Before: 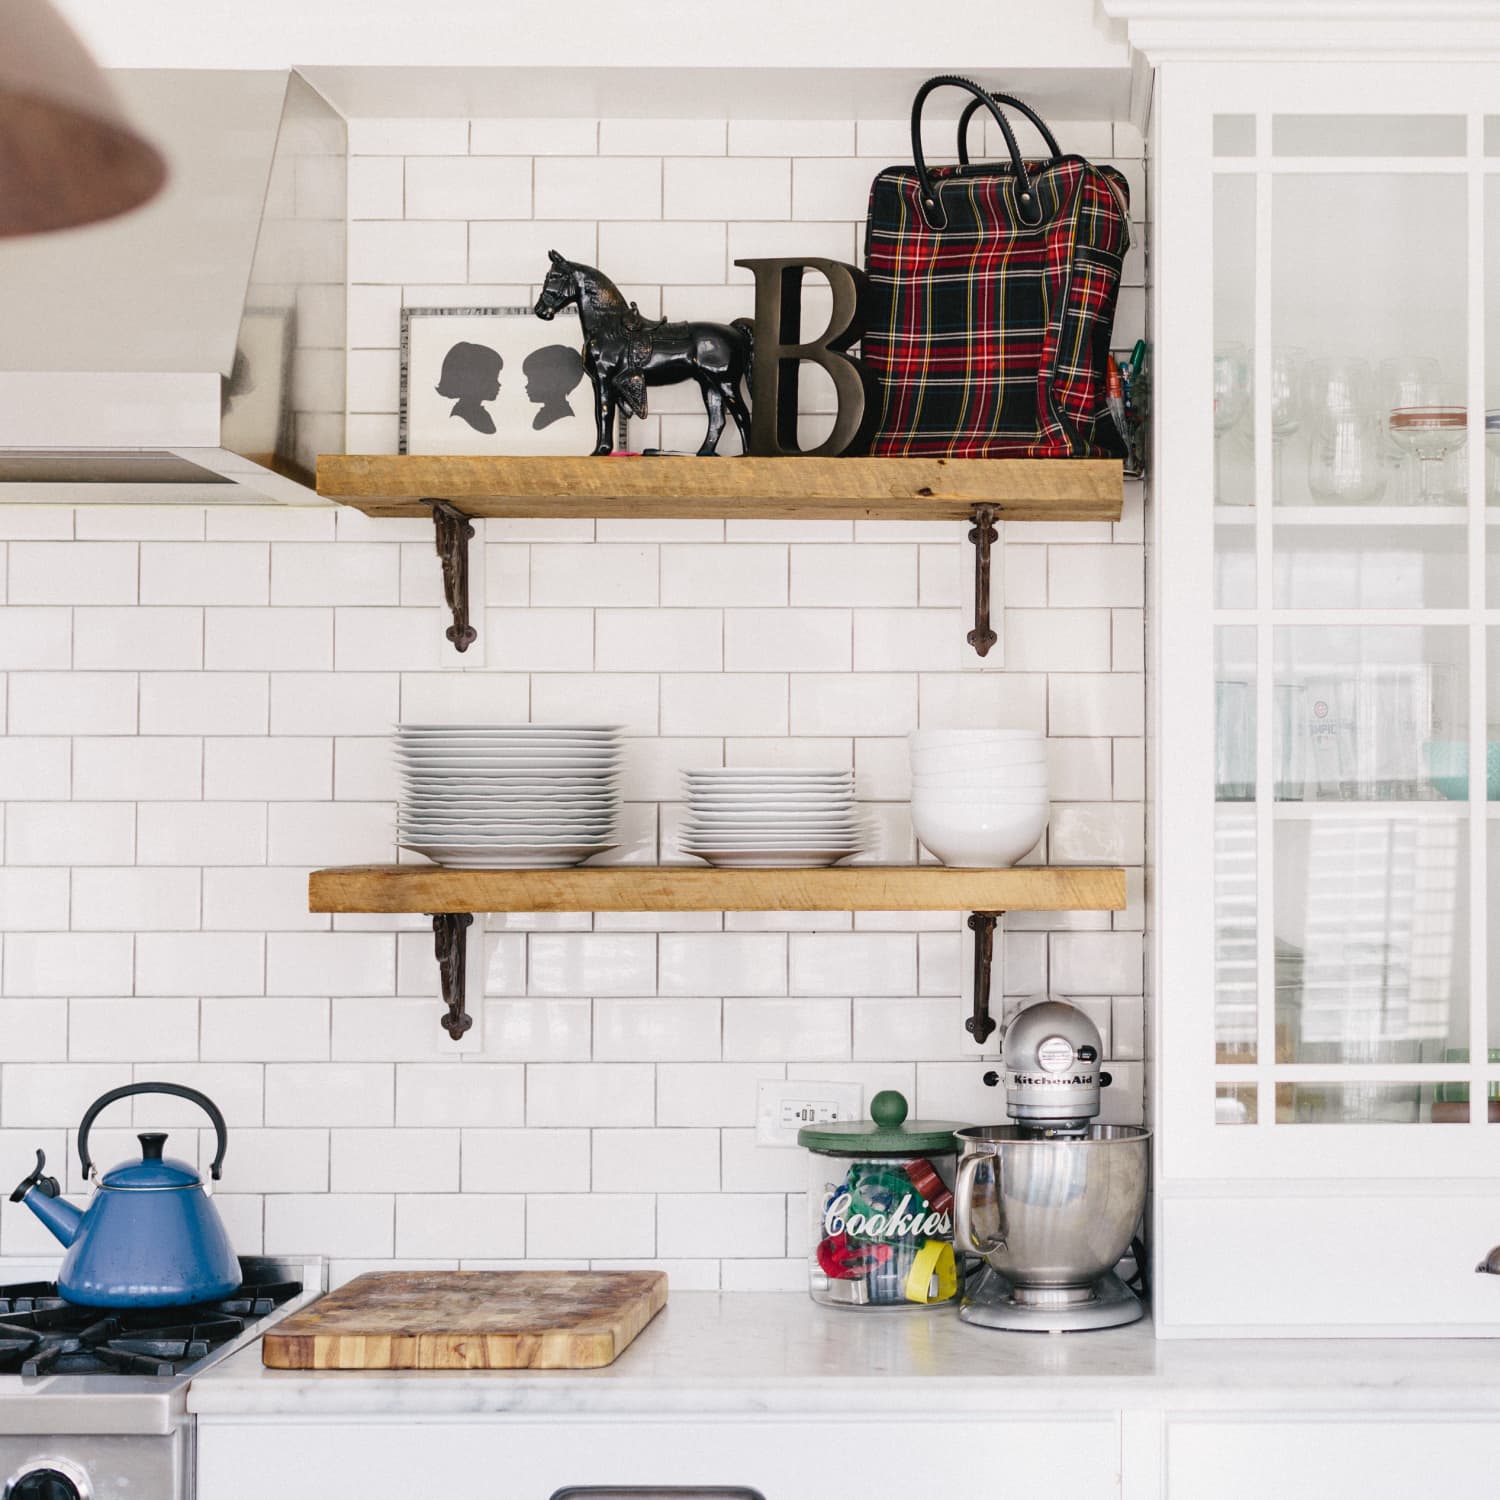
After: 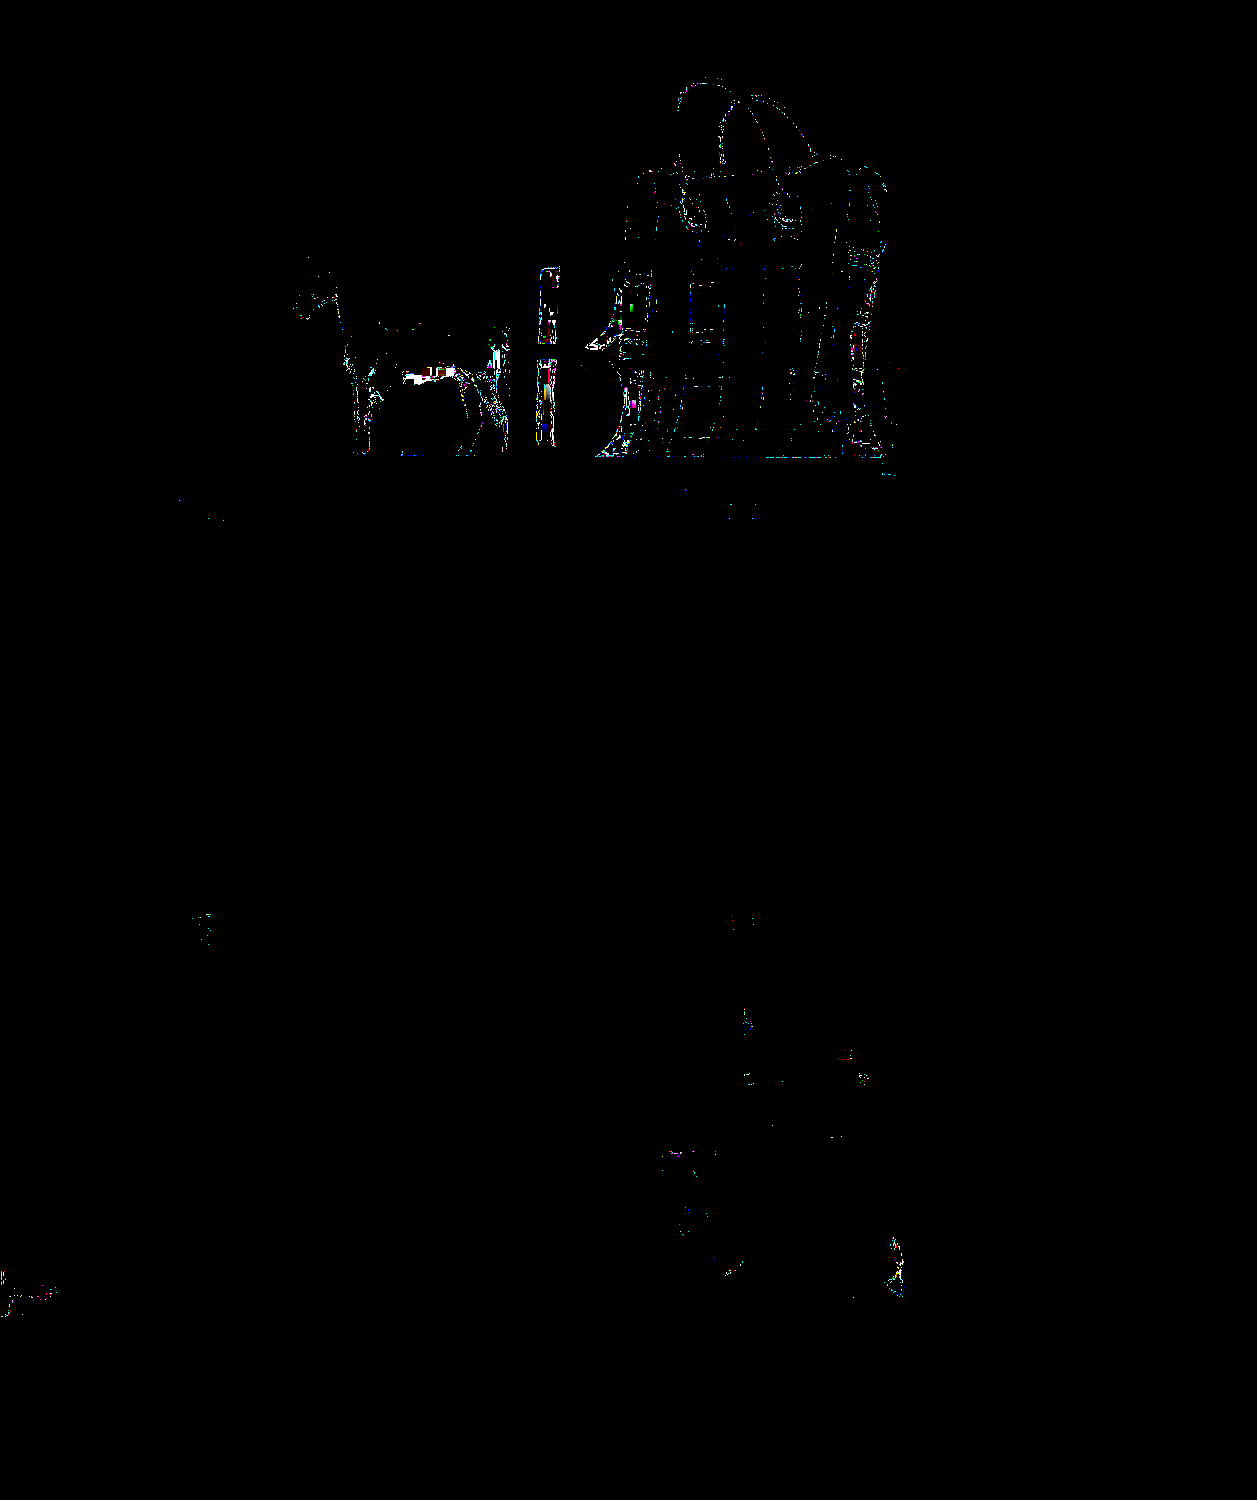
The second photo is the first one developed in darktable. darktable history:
exposure: exposure 8 EV, compensate highlight preservation false
shadows and highlights: shadows 20.91, highlights -82.73, soften with gaussian
crop: left 16.145%
tone equalizer: -8 EV -0.417 EV, -7 EV -0.389 EV, -6 EV -0.333 EV, -5 EV -0.222 EV, -3 EV 0.222 EV, -2 EV 0.333 EV, -1 EV 0.389 EV, +0 EV 0.417 EV, edges refinement/feathering 500, mask exposure compensation -1.57 EV, preserve details no
